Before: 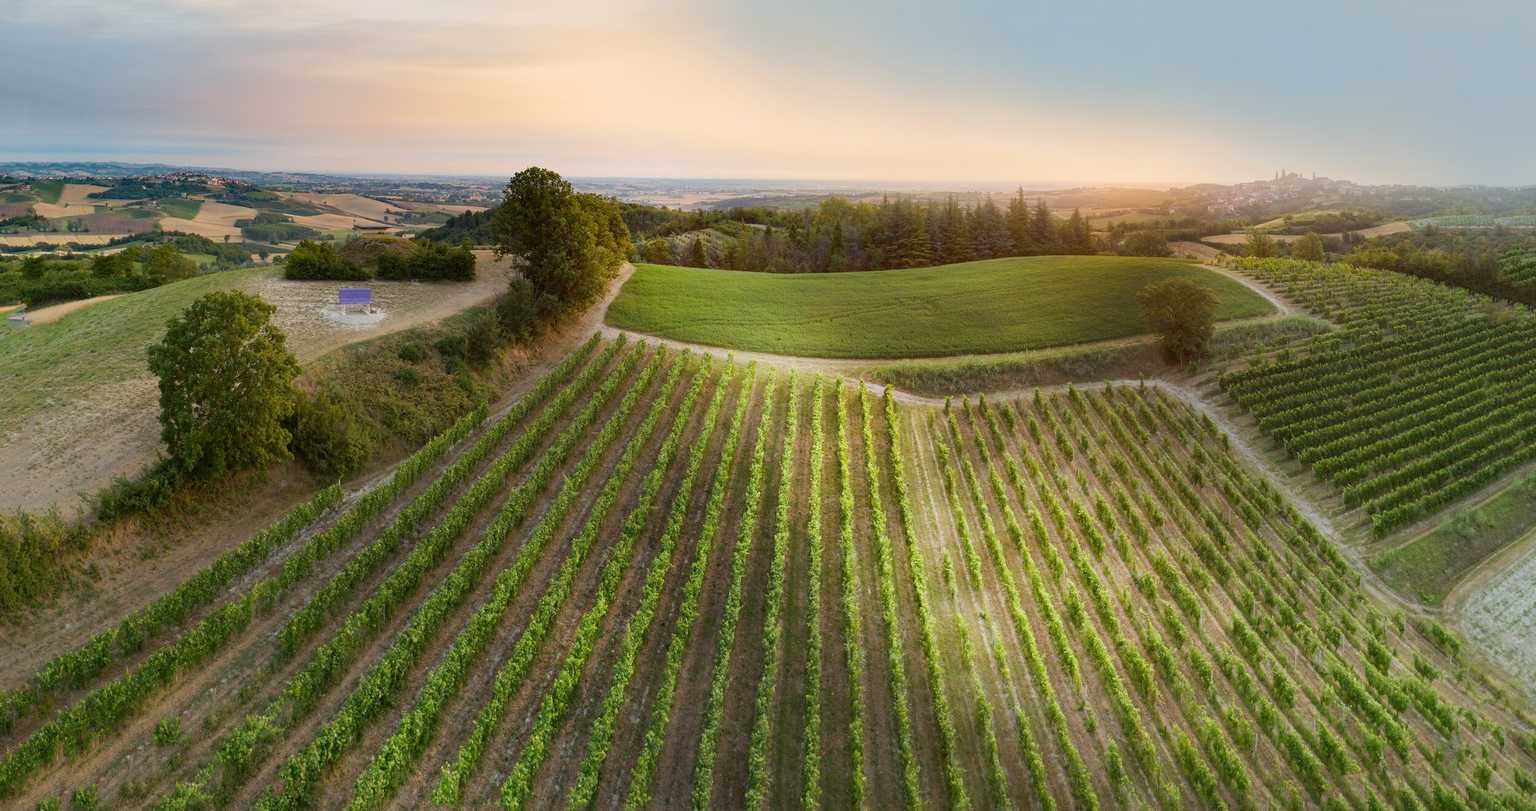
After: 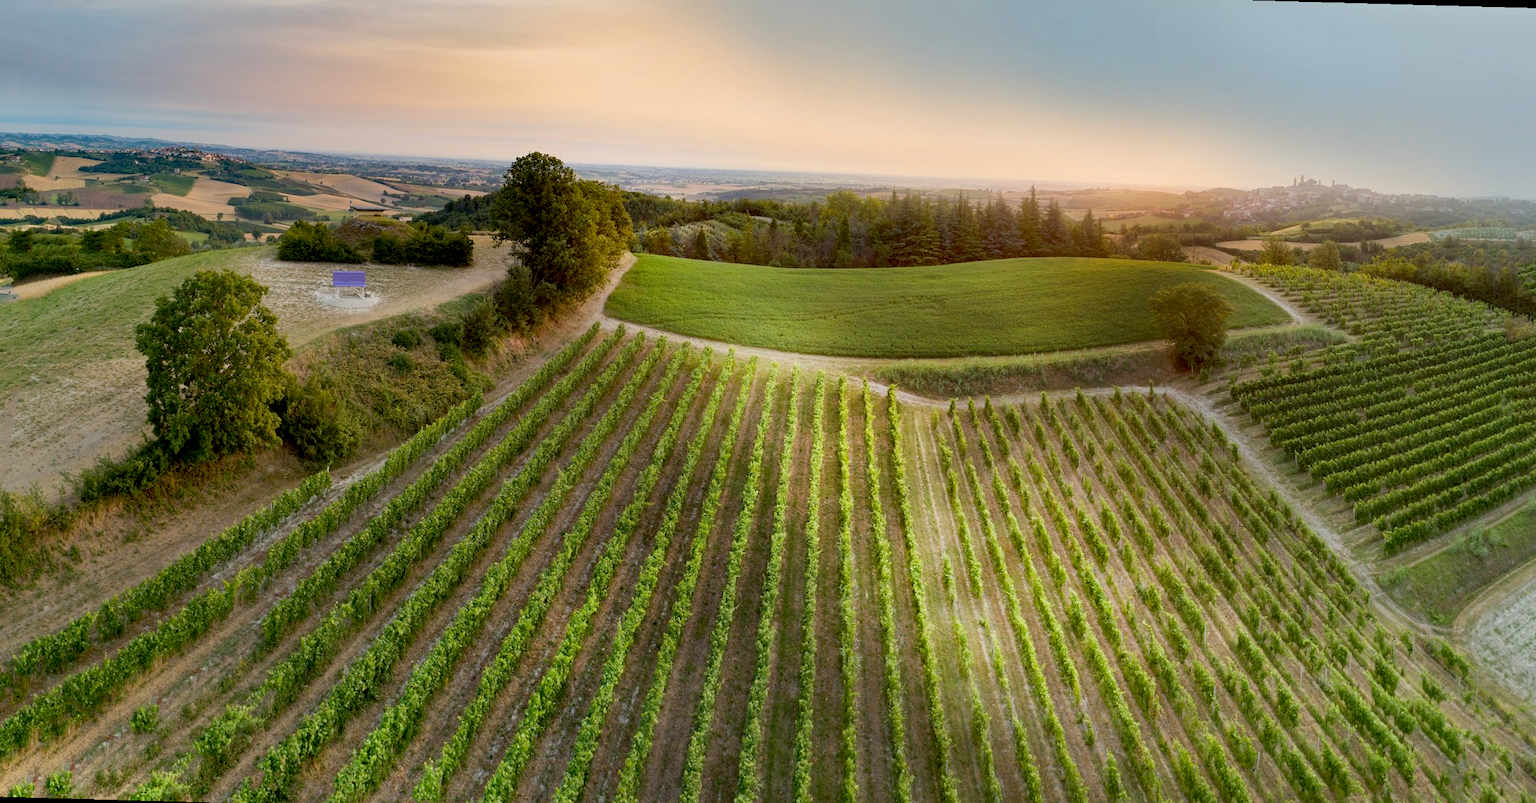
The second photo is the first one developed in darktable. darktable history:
shadows and highlights: soften with gaussian
exposure: black level correction 0.01, exposure 0.014 EV, compensate highlight preservation false
rotate and perspective: rotation 1.57°, crop left 0.018, crop right 0.982, crop top 0.039, crop bottom 0.961
